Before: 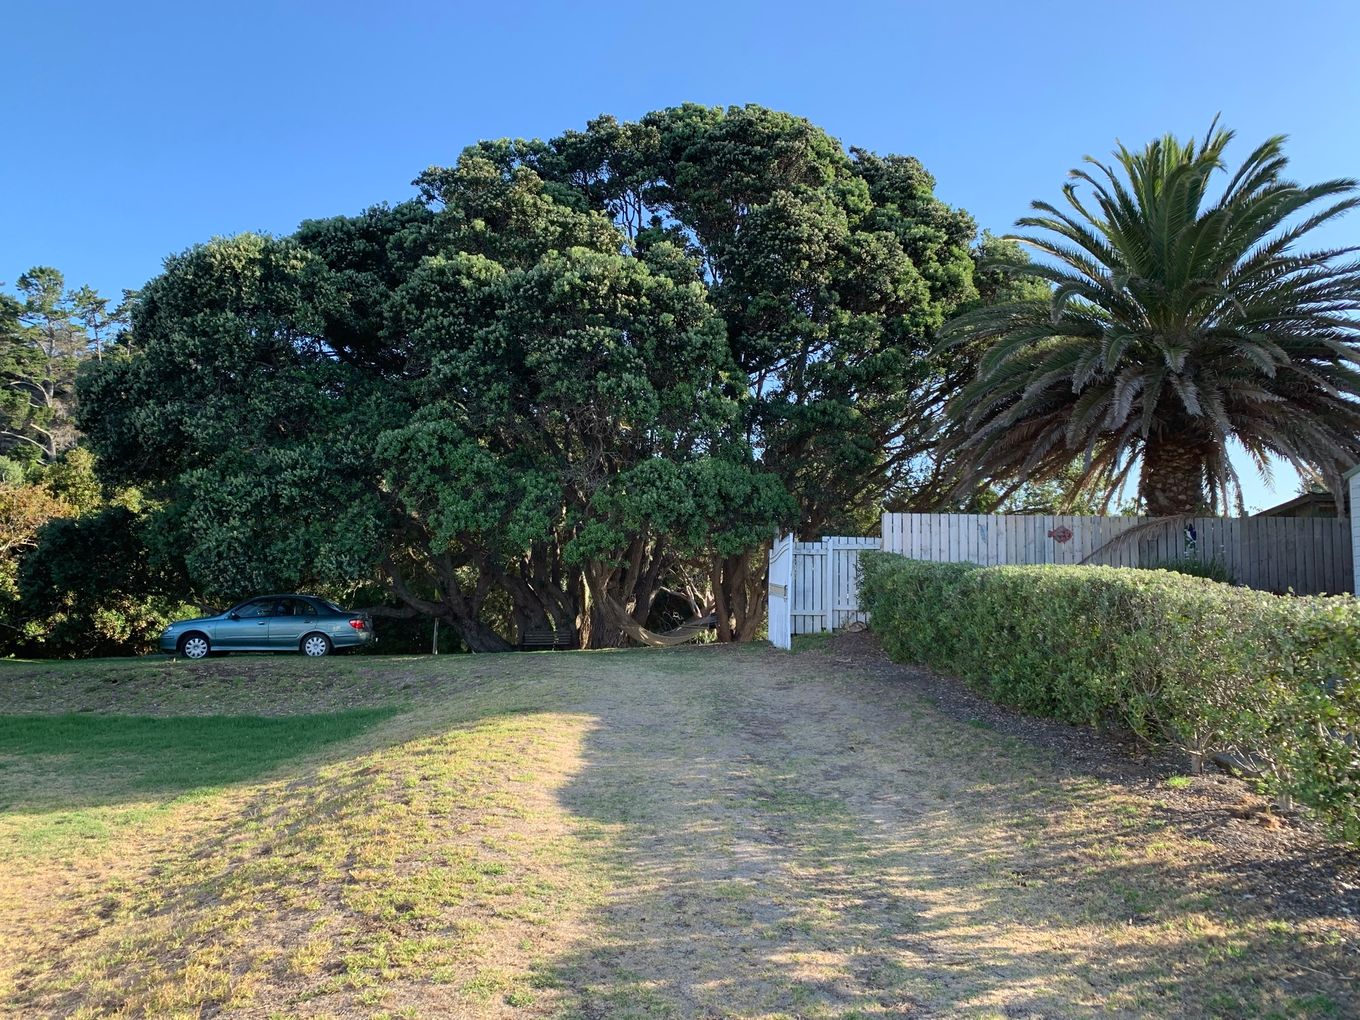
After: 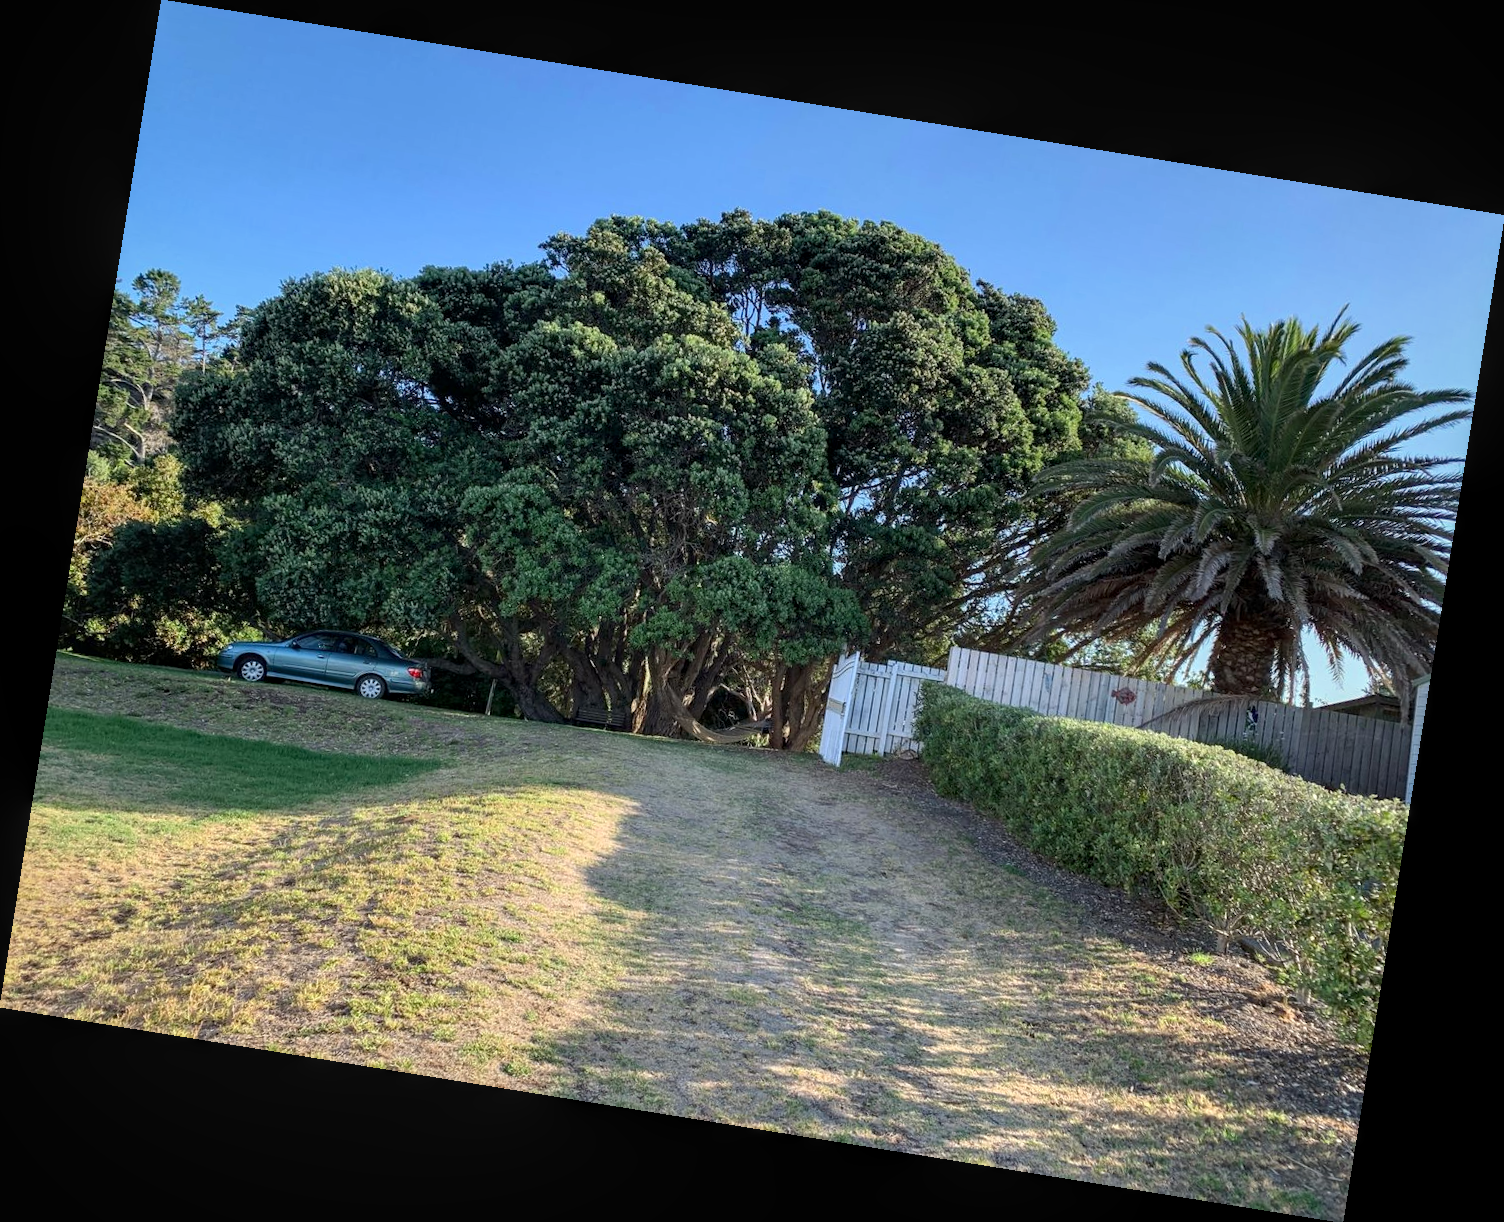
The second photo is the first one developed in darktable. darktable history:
exposure: compensate highlight preservation false
local contrast: on, module defaults
rotate and perspective: rotation 9.12°, automatic cropping off
